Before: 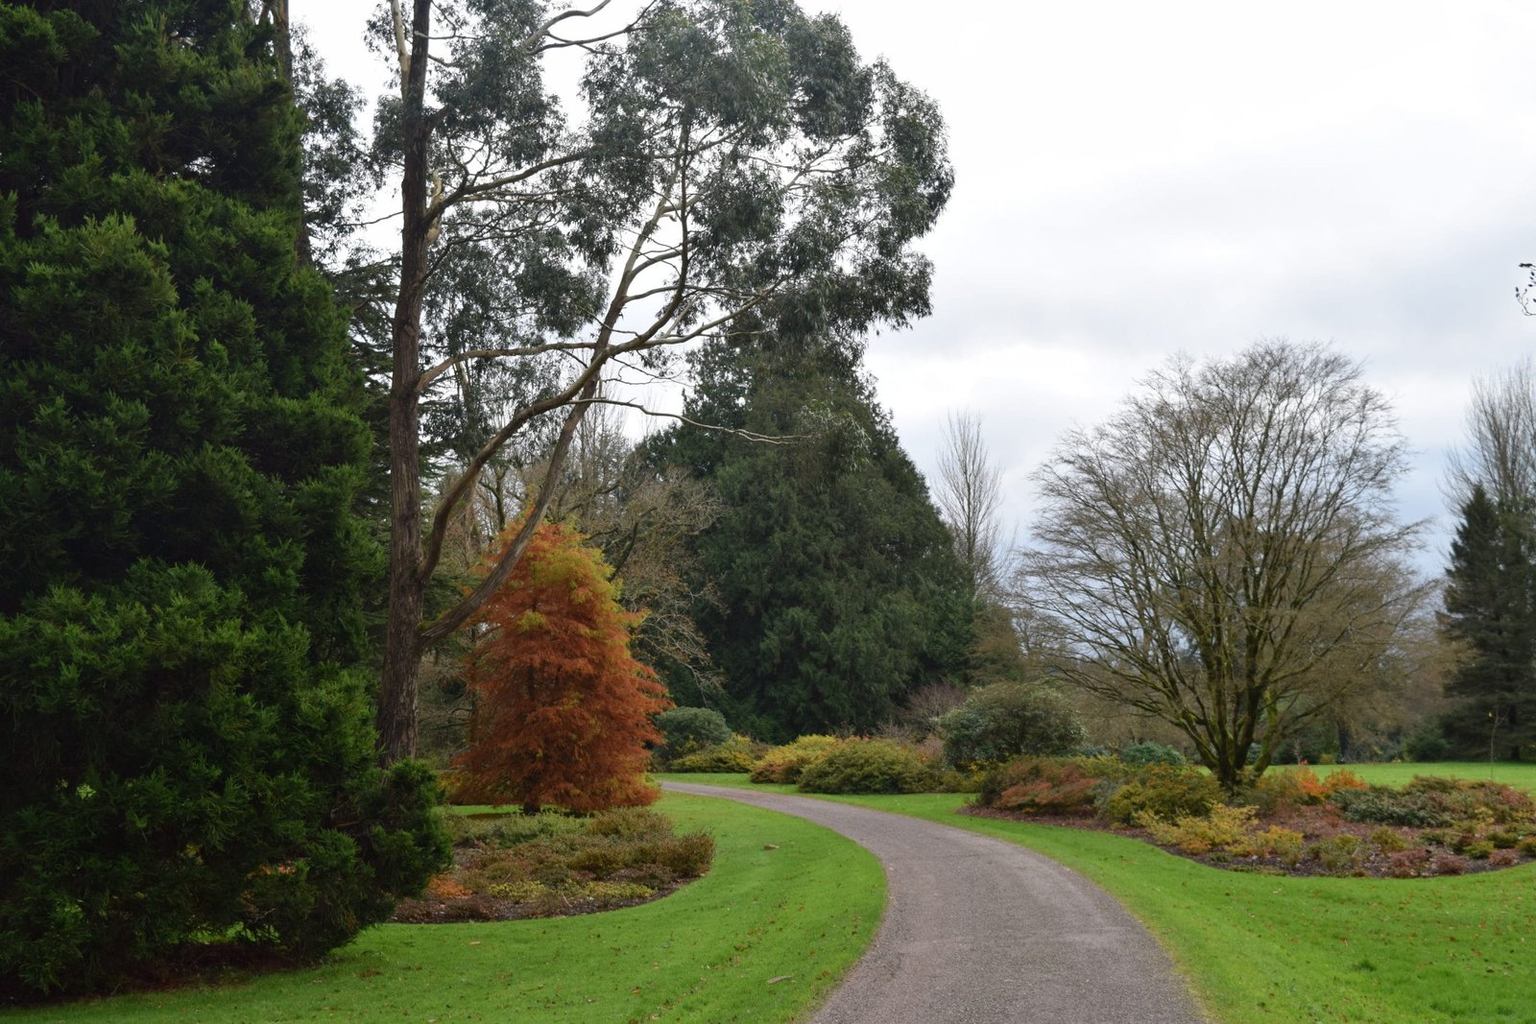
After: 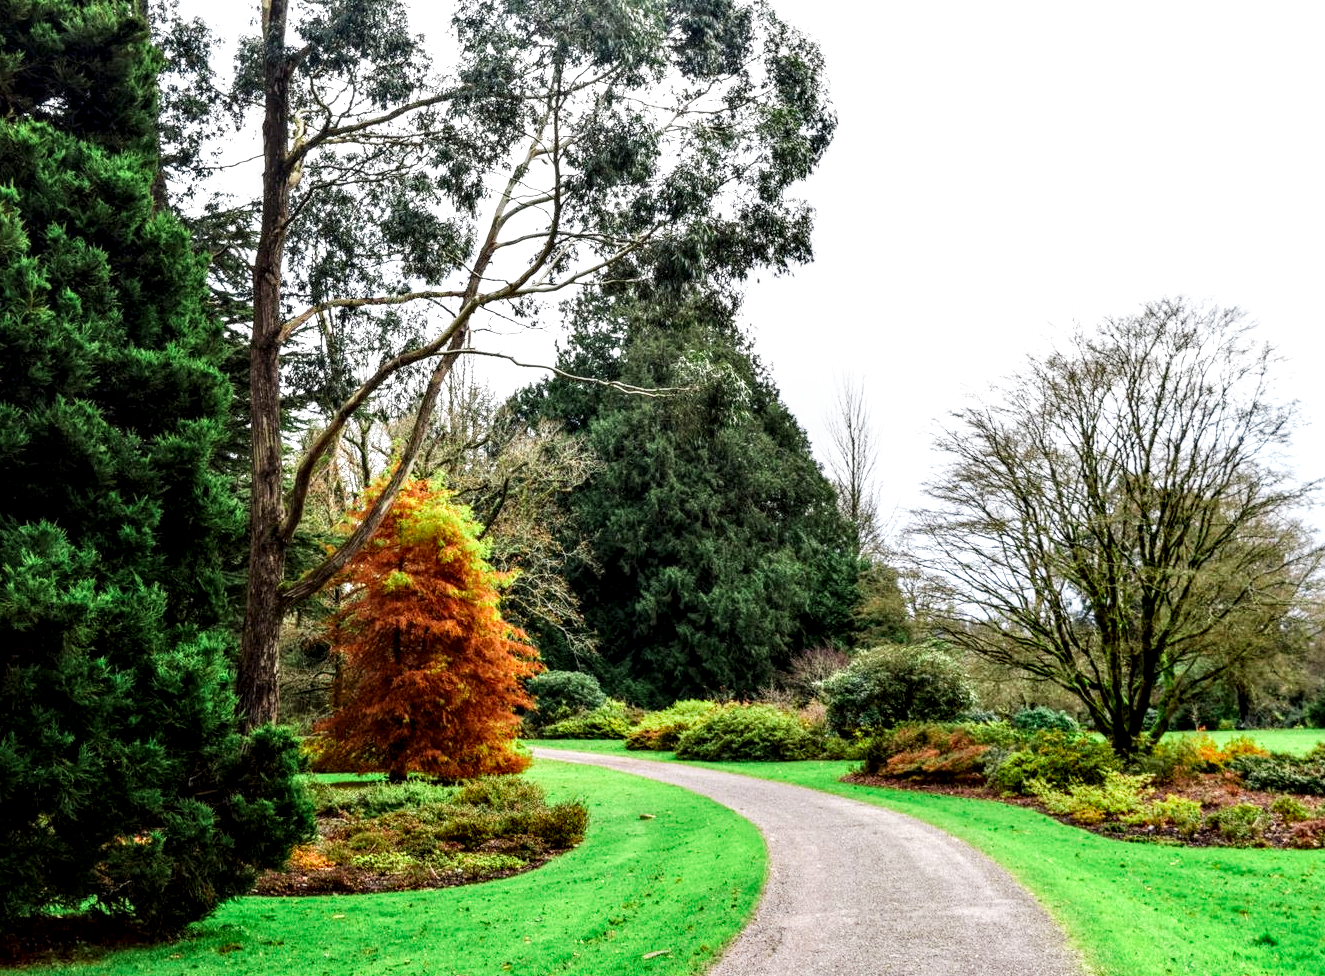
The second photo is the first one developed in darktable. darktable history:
color zones: curves: ch2 [(0, 0.5) (0.143, 0.517) (0.286, 0.571) (0.429, 0.522) (0.571, 0.5) (0.714, 0.5) (0.857, 0.5) (1, 0.5)]
crop: left 9.807%, top 6.259%, right 7.334%, bottom 2.177%
base curve: curves: ch0 [(0, 0) (0.007, 0.004) (0.027, 0.03) (0.046, 0.07) (0.207, 0.54) (0.442, 0.872) (0.673, 0.972) (1, 1)], preserve colors none
local contrast: highlights 20%, shadows 70%, detail 170%
